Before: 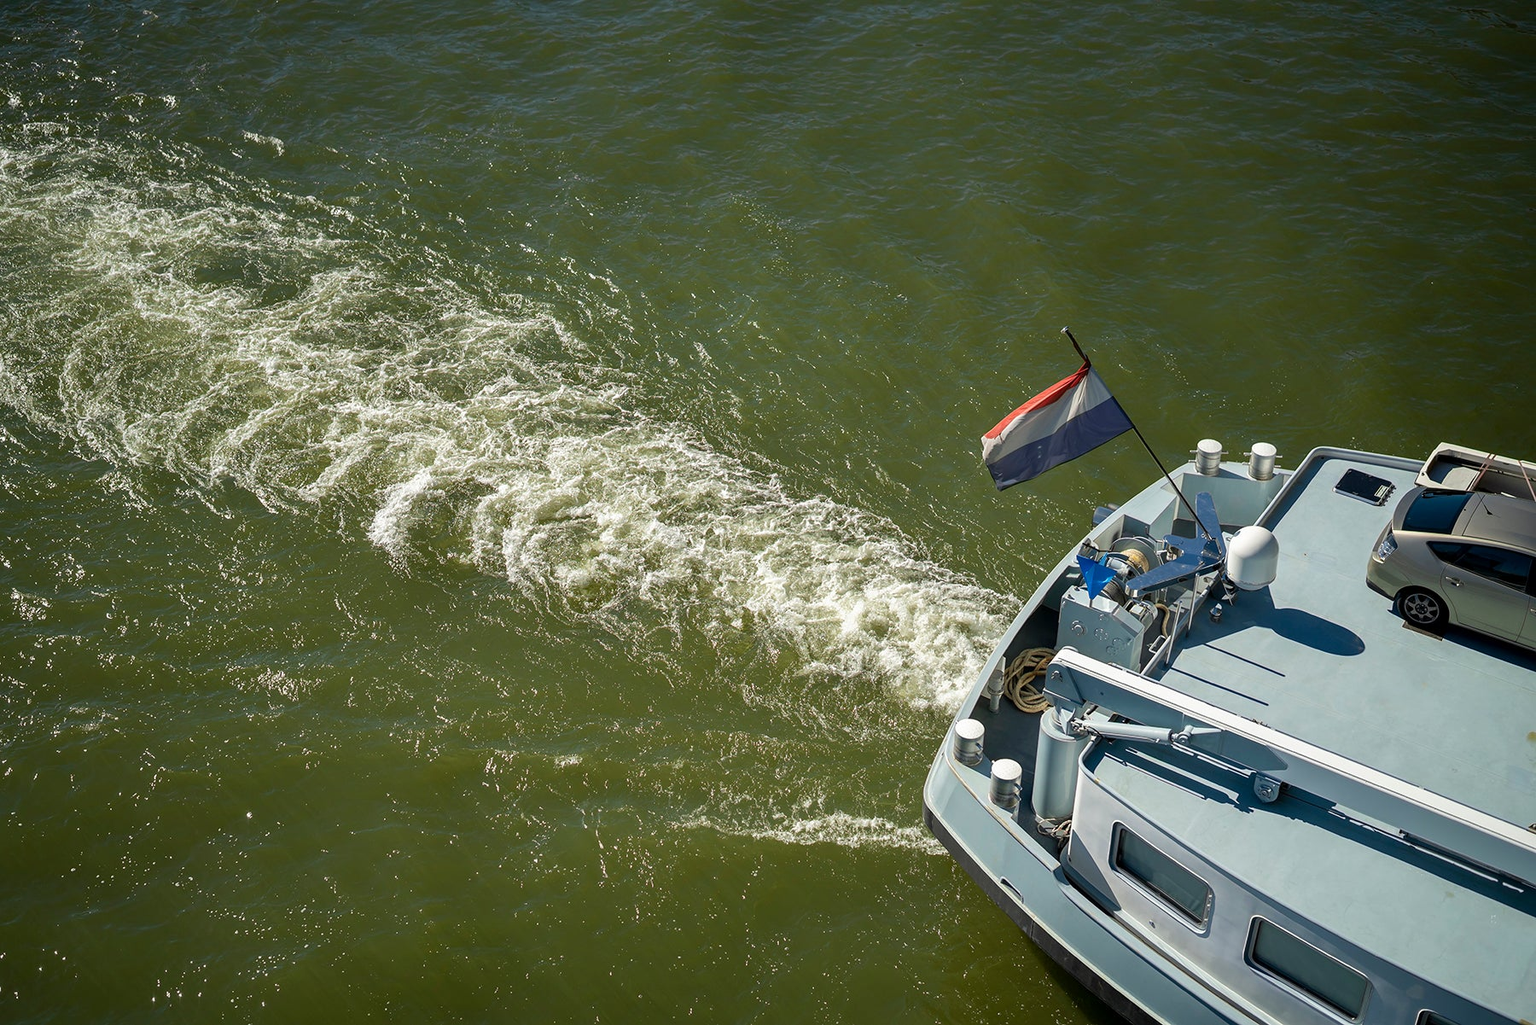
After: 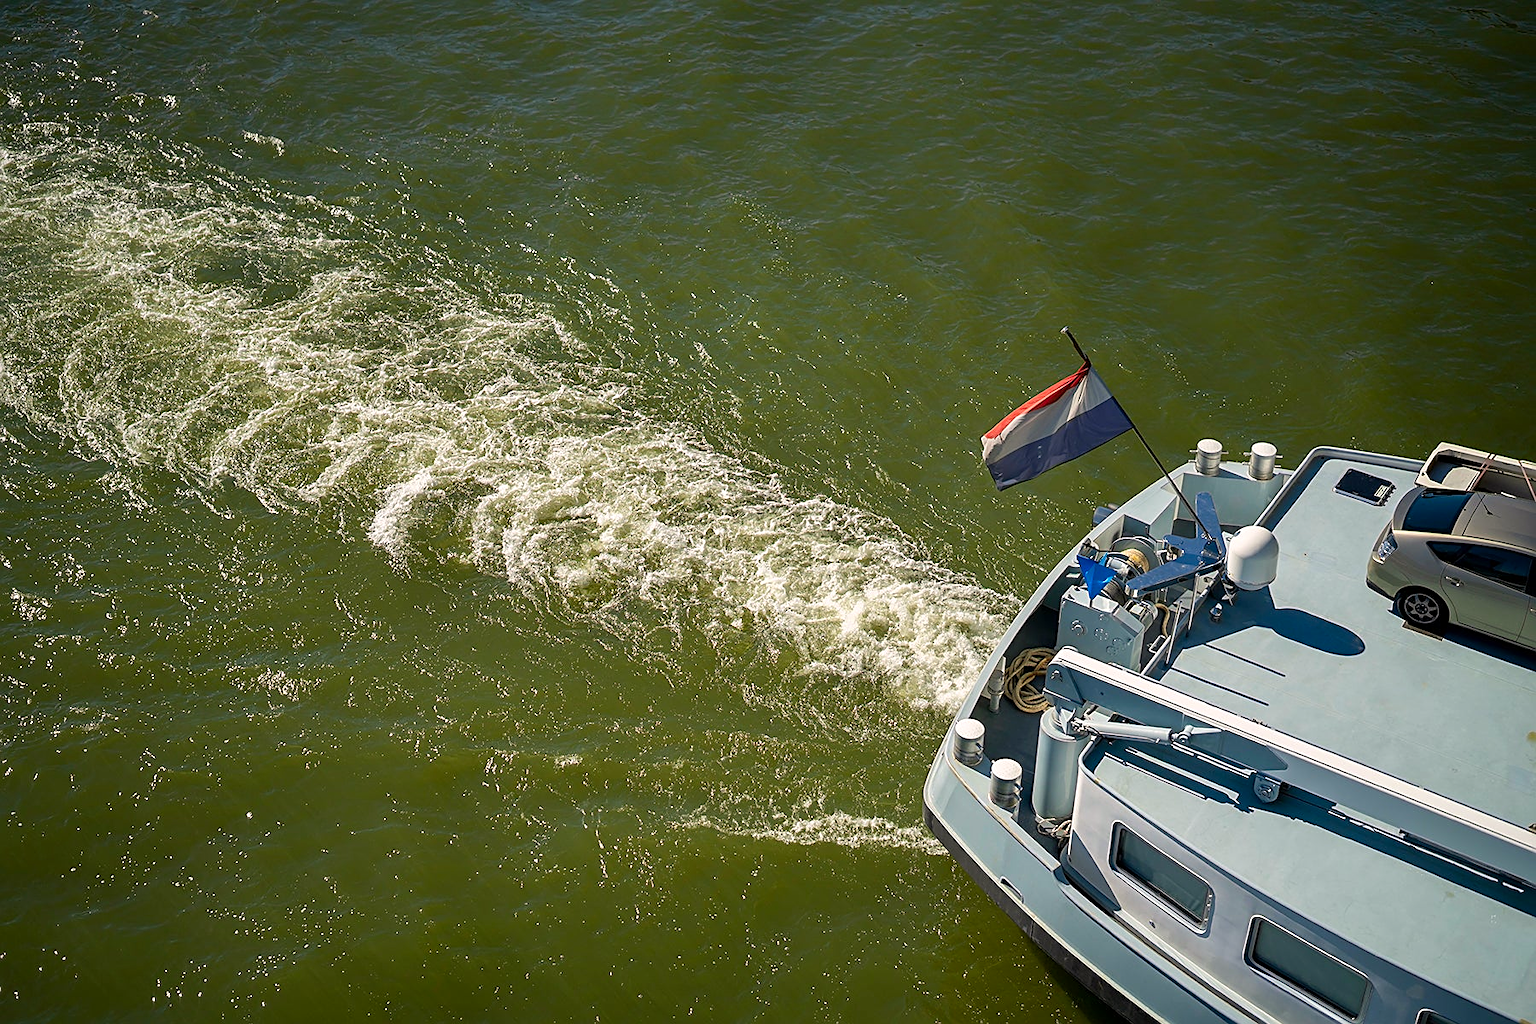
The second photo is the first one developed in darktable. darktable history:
sharpen: on, module defaults
color correction: highlights a* 3.22, highlights b* 1.93, saturation 1.19
